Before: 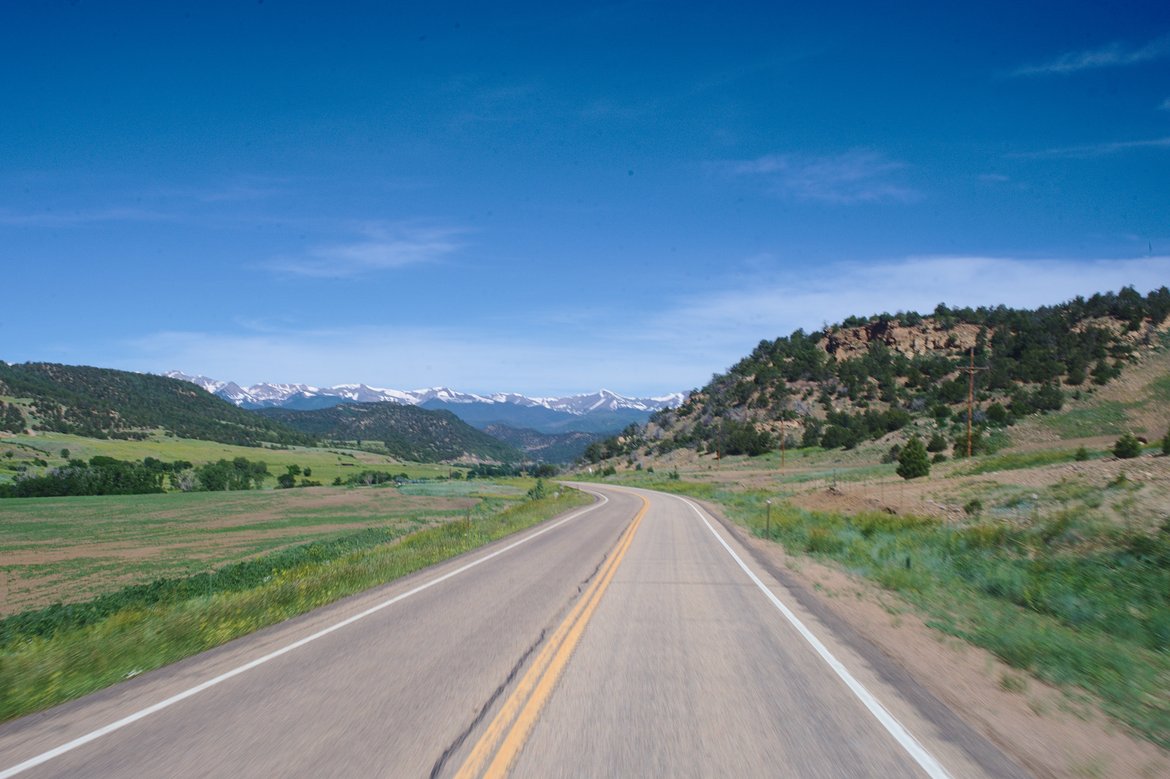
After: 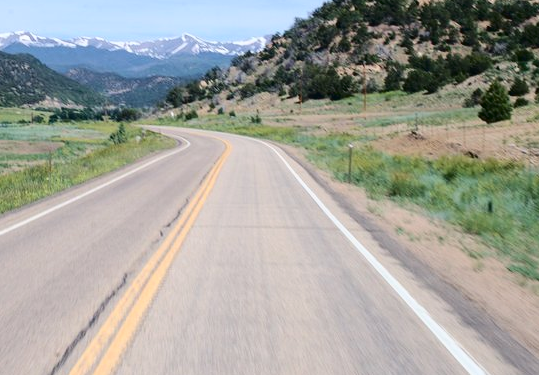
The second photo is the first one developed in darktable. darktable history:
crop: left 35.751%, top 45.806%, right 18.109%, bottom 6.033%
levels: mode automatic
tone curve: curves: ch0 [(0, 0) (0.003, 0.003) (0.011, 0.005) (0.025, 0.008) (0.044, 0.012) (0.069, 0.02) (0.1, 0.031) (0.136, 0.047) (0.177, 0.088) (0.224, 0.141) (0.277, 0.222) (0.335, 0.32) (0.399, 0.422) (0.468, 0.523) (0.543, 0.623) (0.623, 0.716) (0.709, 0.796) (0.801, 0.88) (0.898, 0.958) (1, 1)], color space Lab, independent channels, preserve colors none
